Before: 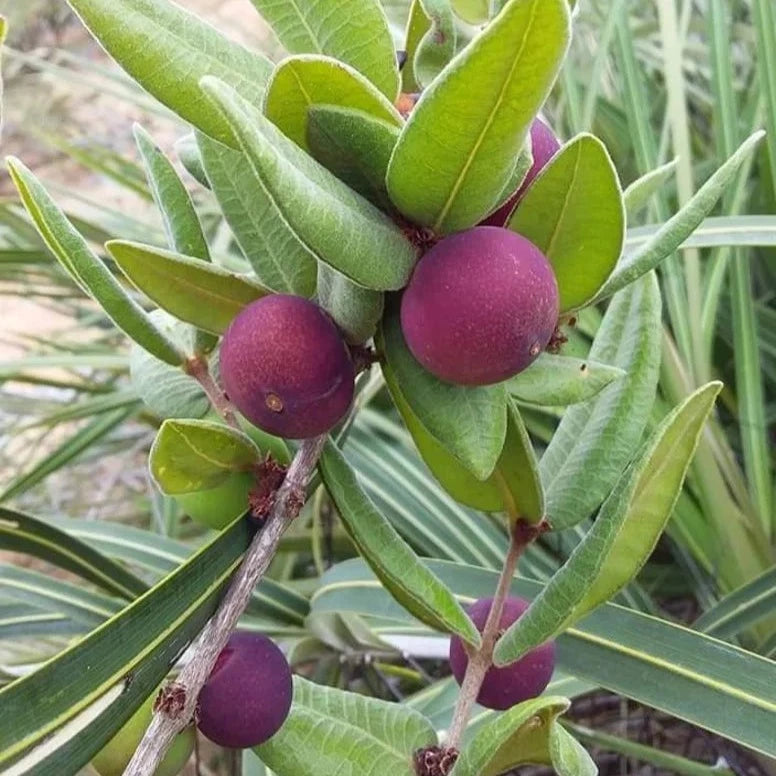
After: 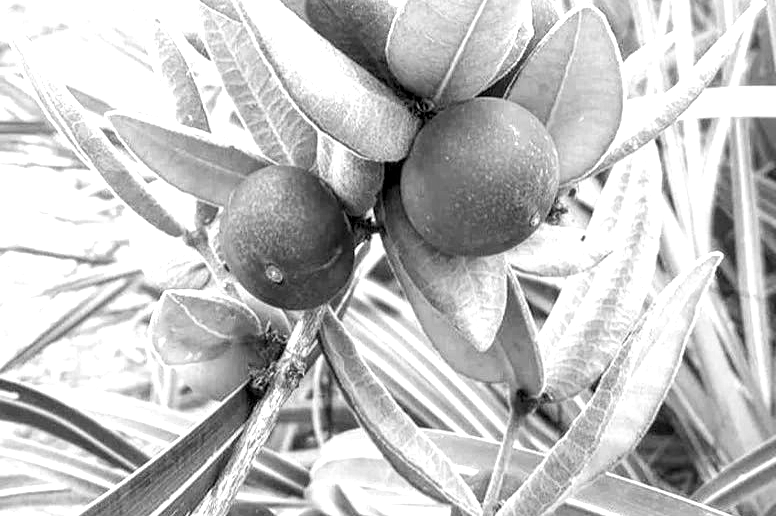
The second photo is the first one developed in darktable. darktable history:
white balance: red 1.188, blue 1.11
color balance rgb: shadows lift › luminance -9.41%, highlights gain › luminance 17.6%, global offset › luminance -1.45%, perceptual saturation grading › highlights -17.77%, perceptual saturation grading › mid-tones 33.1%, perceptual saturation grading › shadows 50.52%, global vibrance 24.22%
monochrome: a -3.63, b -0.465
exposure: black level correction 0.001, exposure 1.05 EV, compensate exposure bias true, compensate highlight preservation false
base curve: exposure shift 0, preserve colors none
crop: top 16.727%, bottom 16.727%
local contrast: detail 130%
contrast brightness saturation: contrast 0.08, saturation 0.2
